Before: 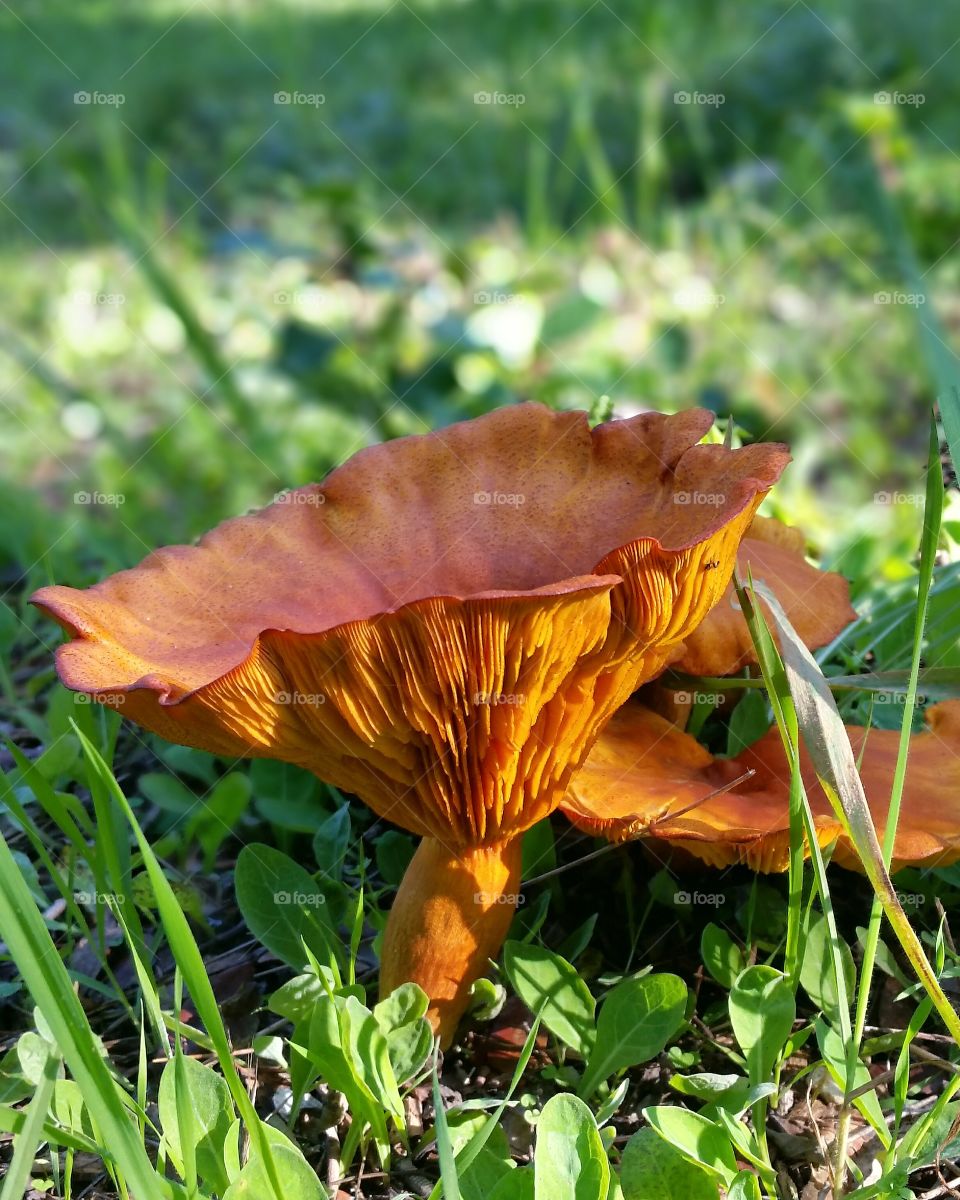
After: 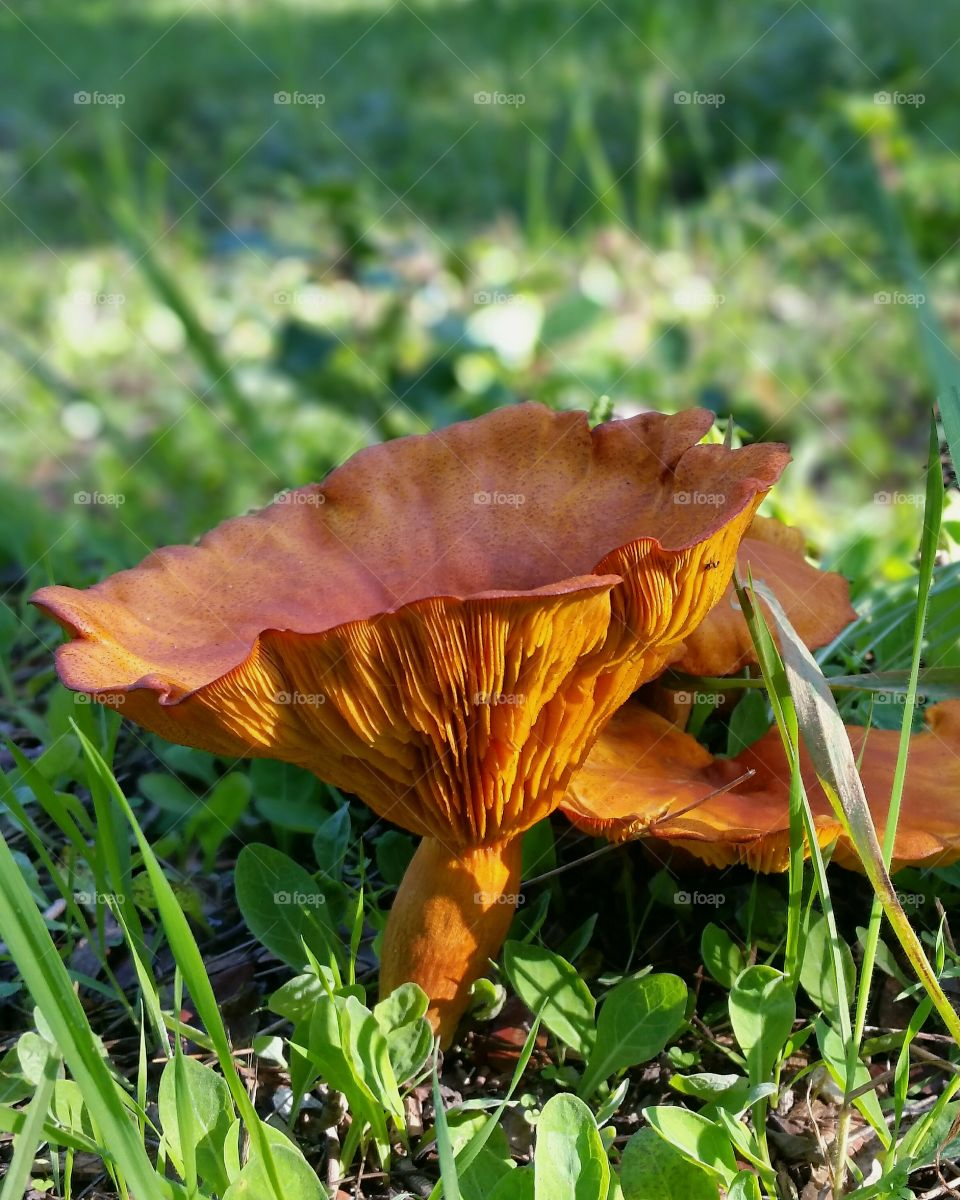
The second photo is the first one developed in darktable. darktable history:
exposure: exposure -0.155 EV, compensate exposure bias true, compensate highlight preservation false
